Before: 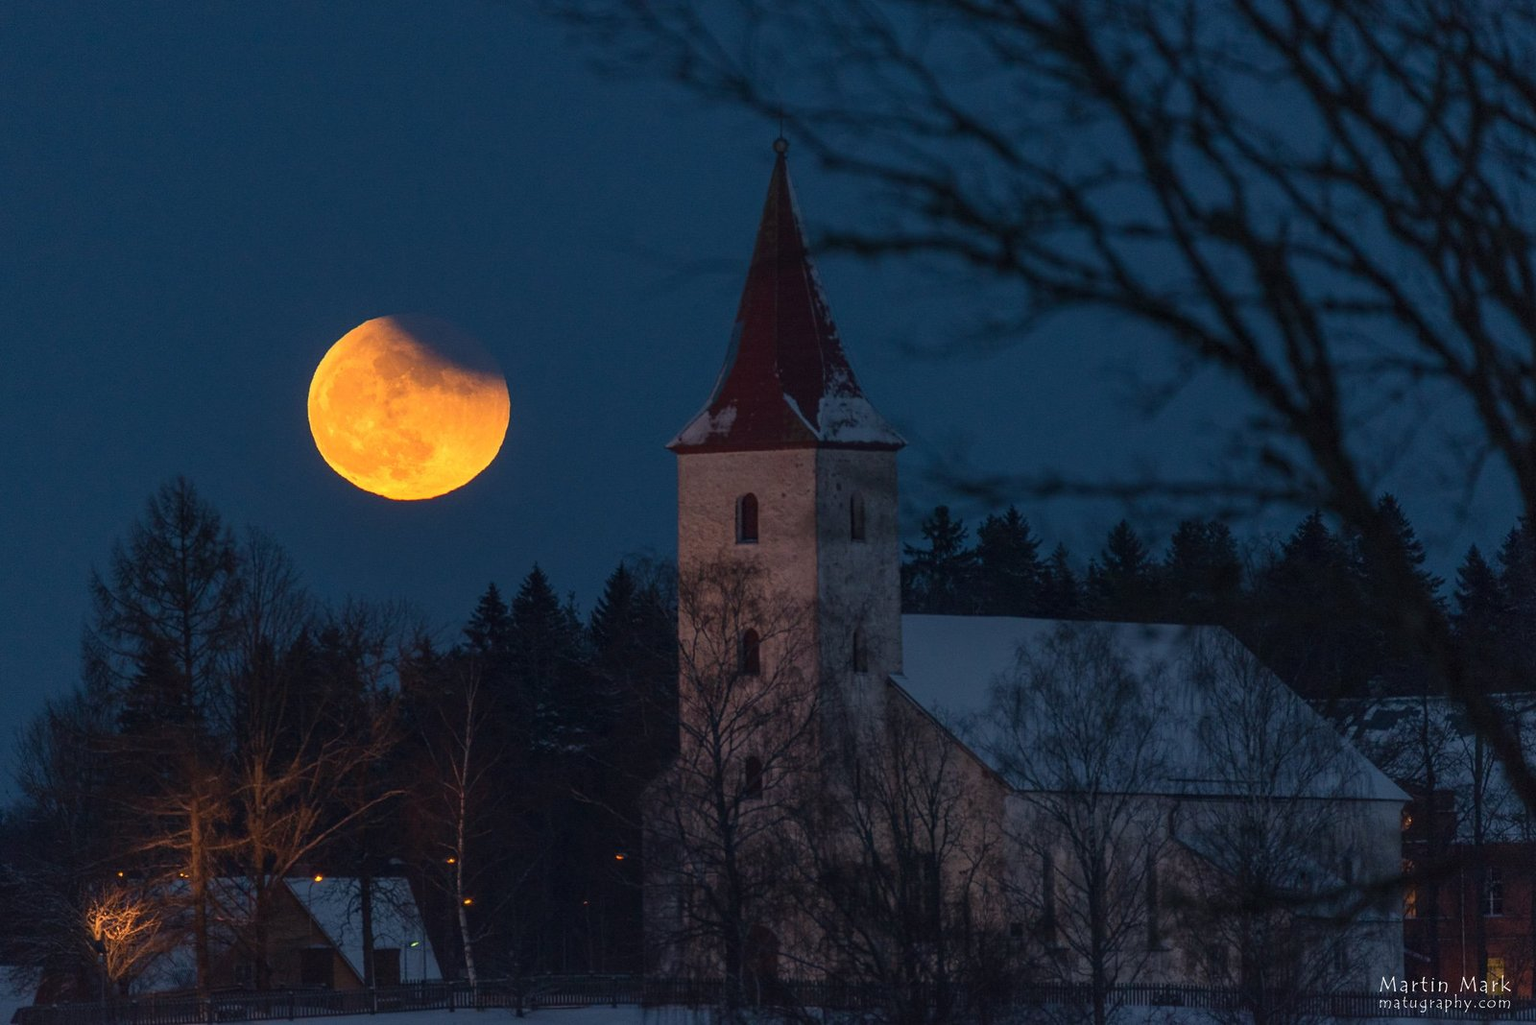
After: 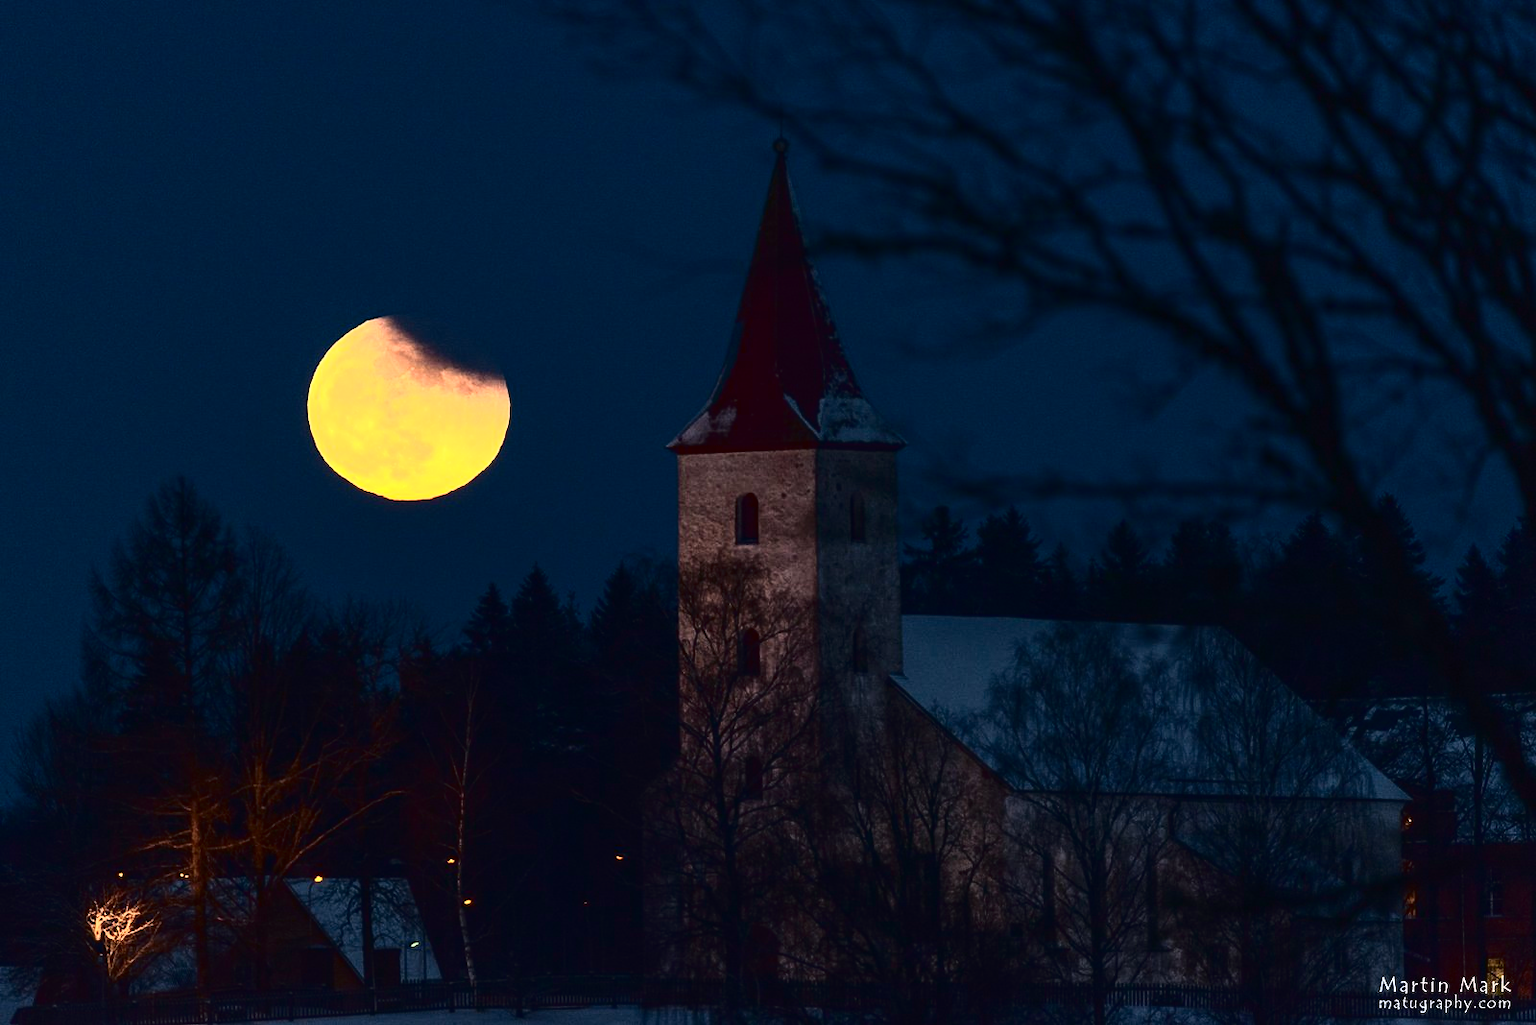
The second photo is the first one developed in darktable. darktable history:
tone curve: curves: ch0 [(0, 0) (0.003, 0.006) (0.011, 0.008) (0.025, 0.011) (0.044, 0.015) (0.069, 0.019) (0.1, 0.023) (0.136, 0.03) (0.177, 0.042) (0.224, 0.065) (0.277, 0.103) (0.335, 0.177) (0.399, 0.294) (0.468, 0.463) (0.543, 0.639) (0.623, 0.805) (0.709, 0.909) (0.801, 0.967) (0.898, 0.989) (1, 1)], color space Lab, independent channels, preserve colors none
exposure: exposure 0.649 EV, compensate highlight preservation false
